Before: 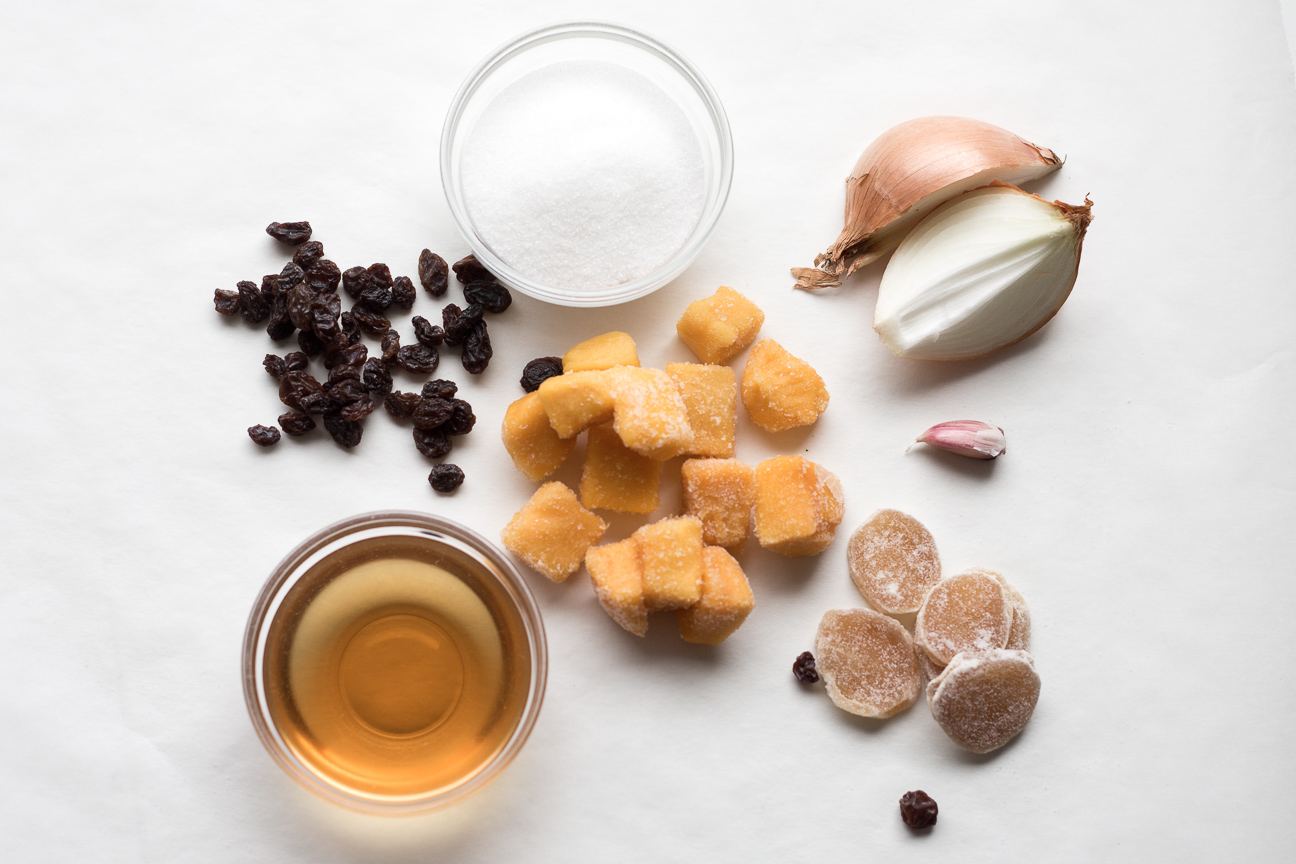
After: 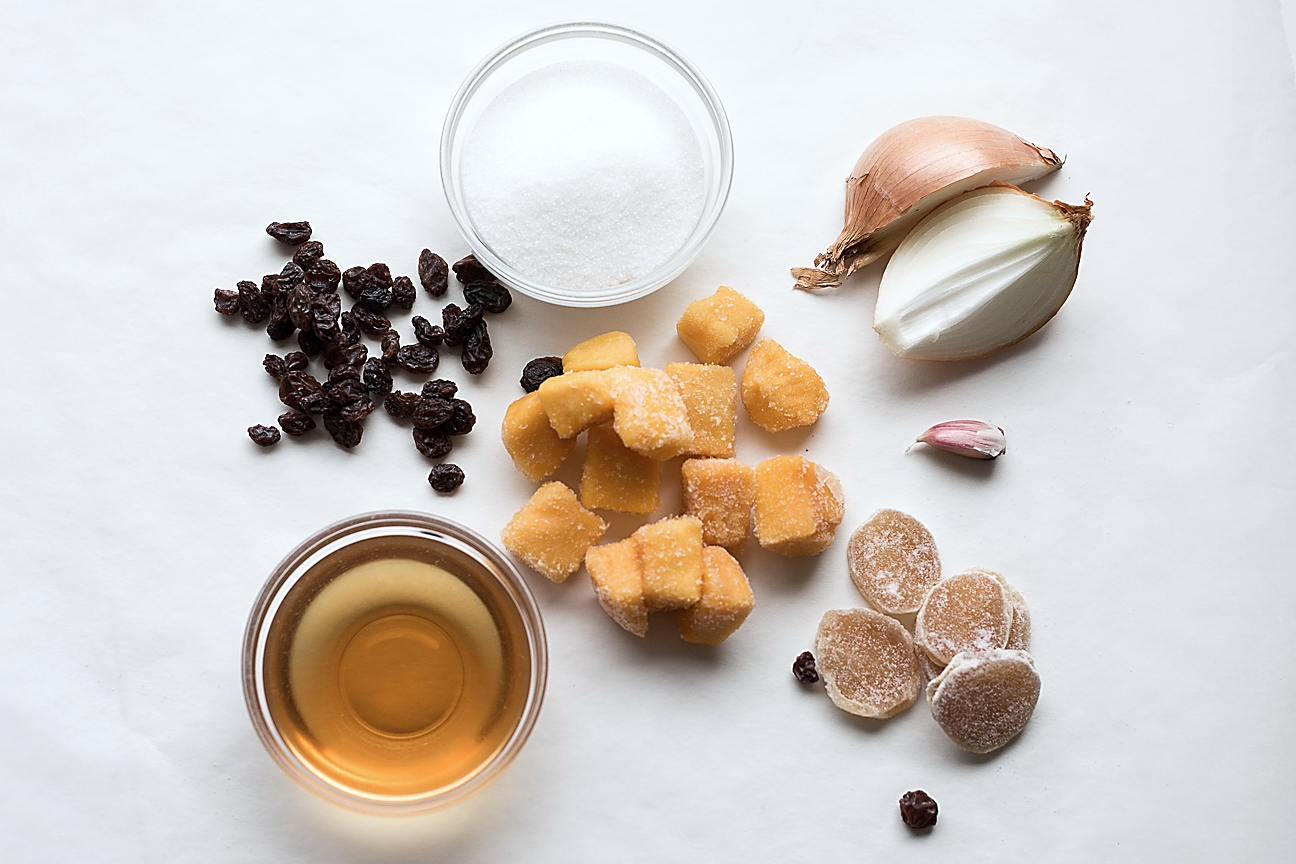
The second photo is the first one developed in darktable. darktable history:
sharpen: radius 1.4, amount 1.25, threshold 0.7
levels: mode automatic, gray 50.8%
white balance: red 0.982, blue 1.018
